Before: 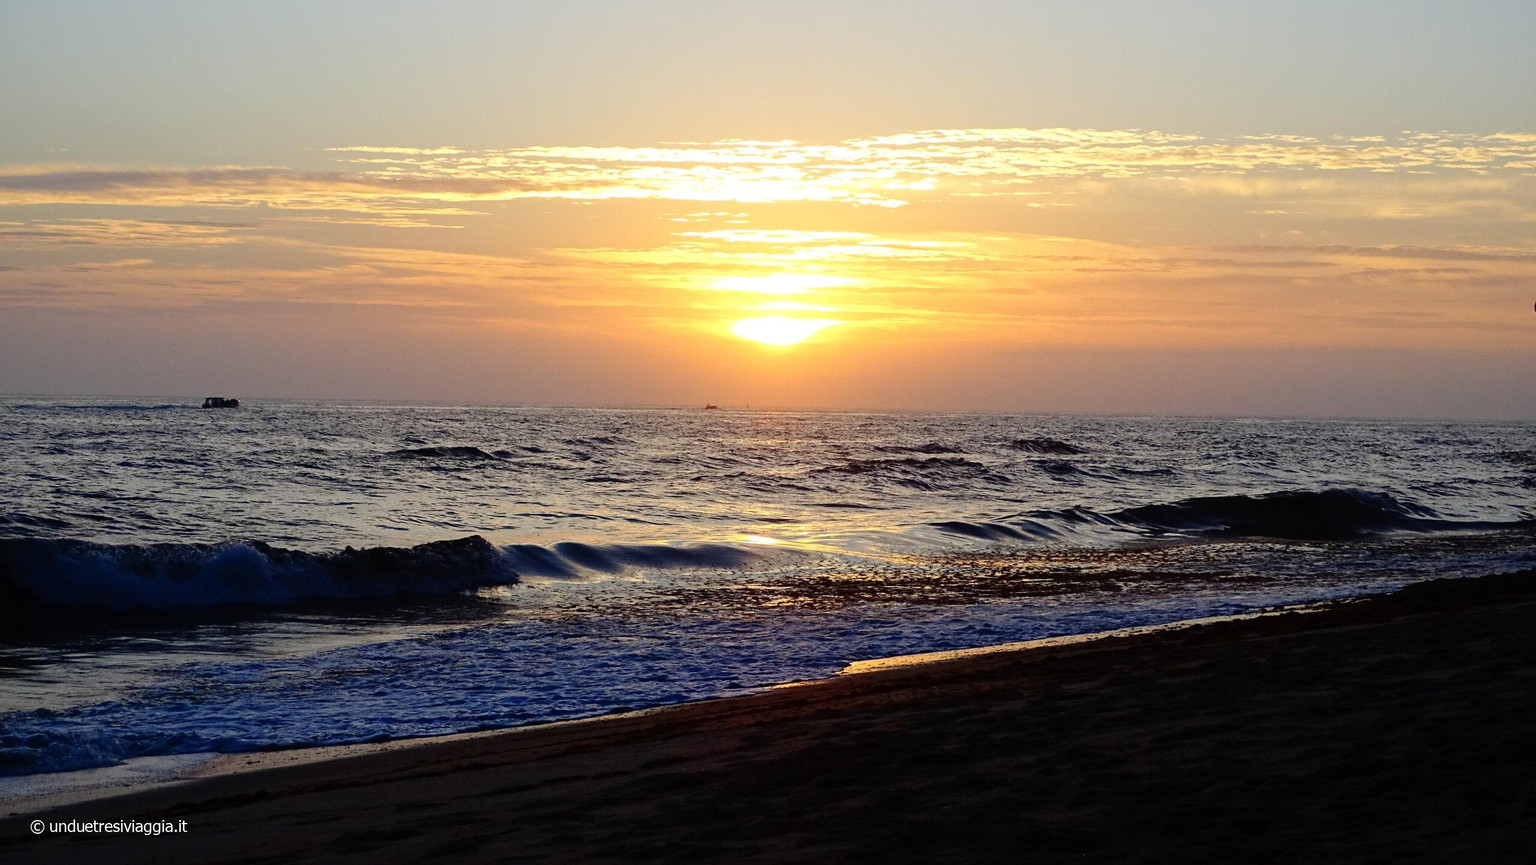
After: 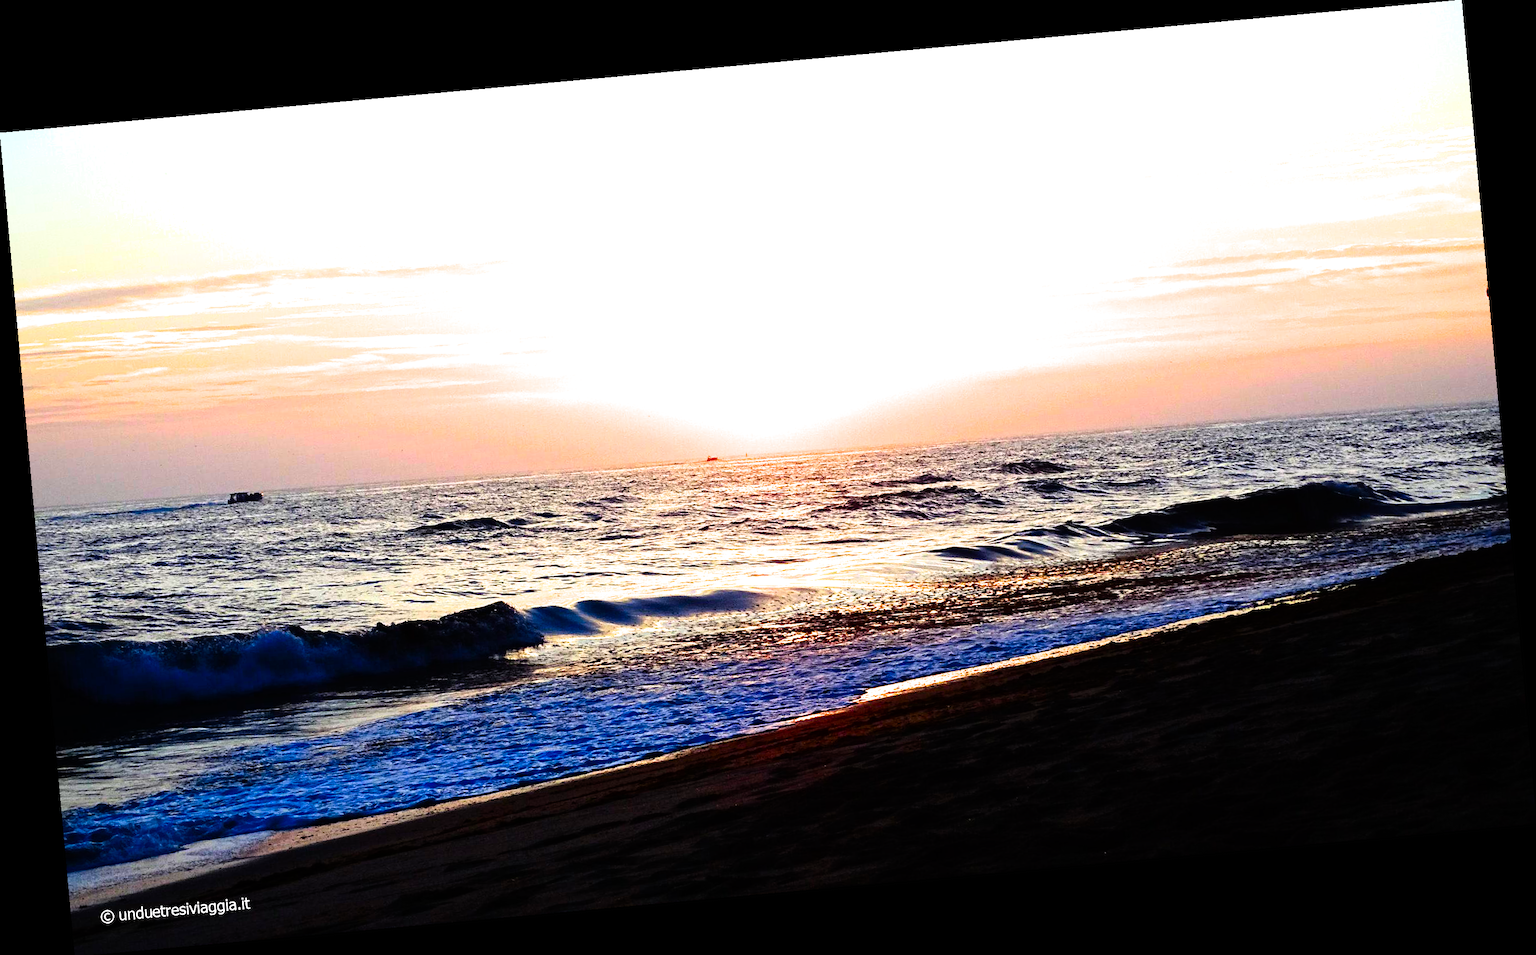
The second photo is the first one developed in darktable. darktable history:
rotate and perspective: rotation -5.2°, automatic cropping off
exposure: black level correction 0, exposure 1.1 EV, compensate exposure bias true, compensate highlight preservation false
color correction: saturation 1.8
filmic rgb: white relative exposure 2.34 EV, hardness 6.59
